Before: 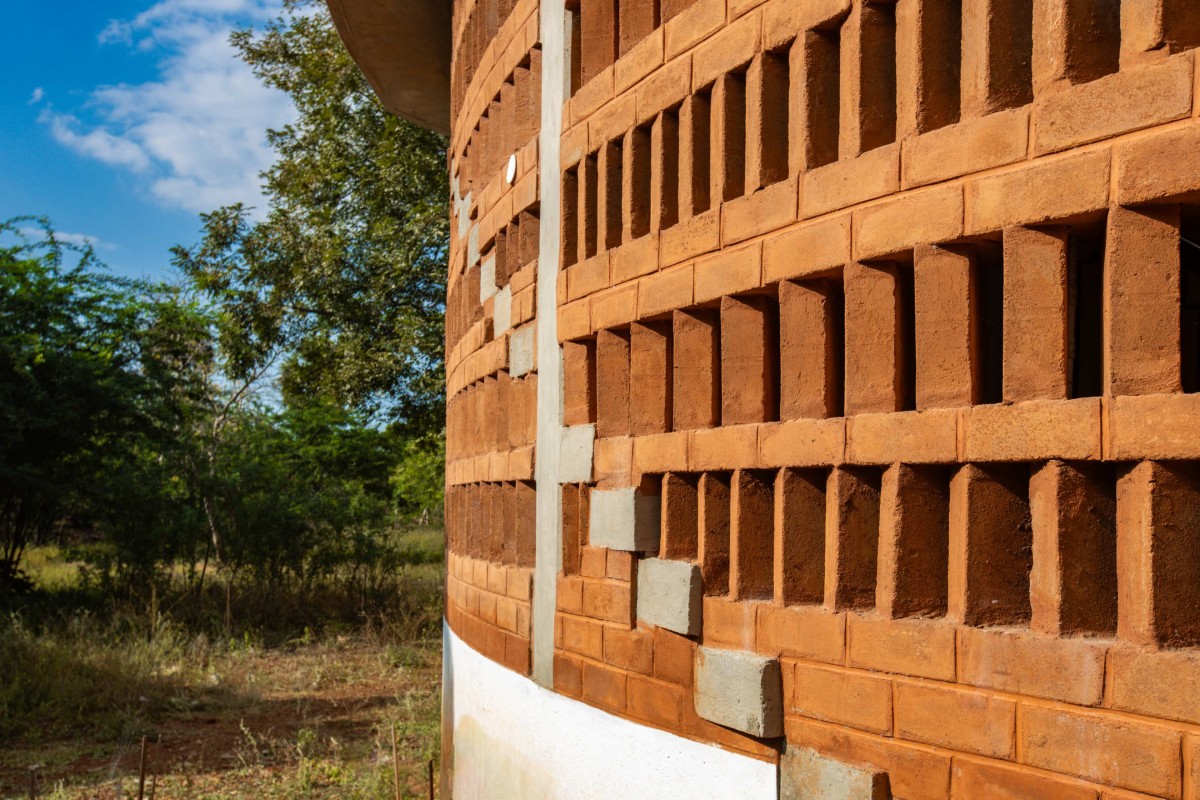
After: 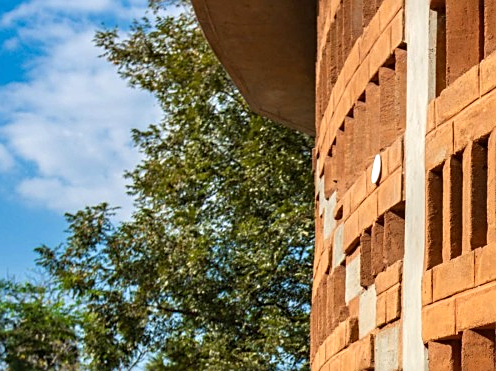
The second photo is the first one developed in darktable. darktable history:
crop and rotate: left 11.304%, top 0.089%, right 47.335%, bottom 53.487%
exposure: exposure 0.298 EV, compensate exposure bias true, compensate highlight preservation false
sharpen: on, module defaults
